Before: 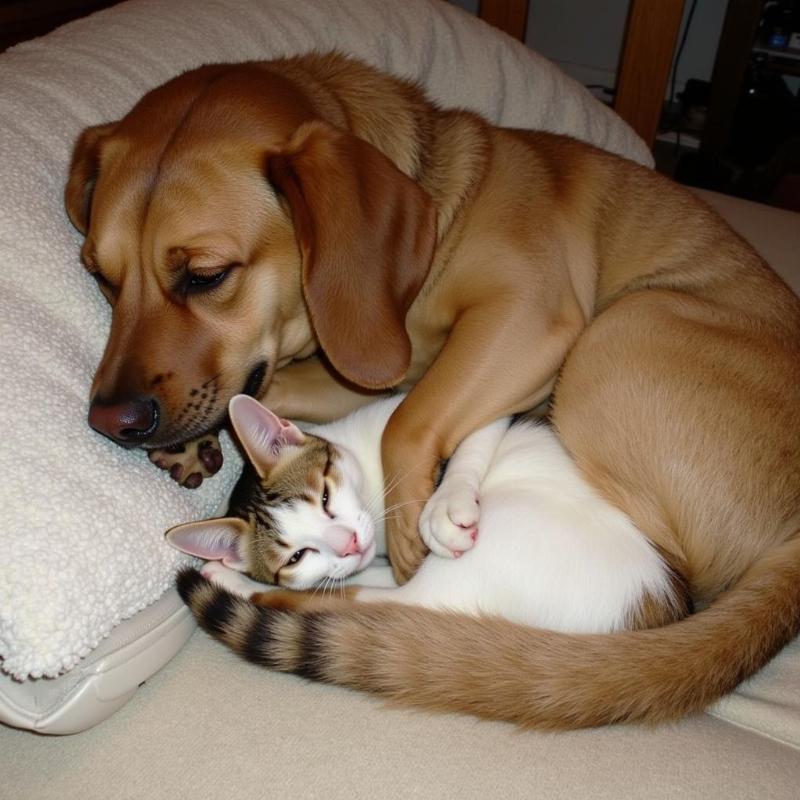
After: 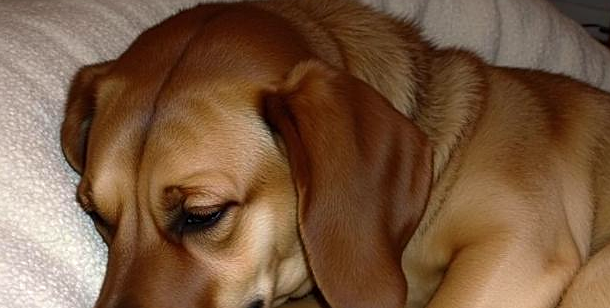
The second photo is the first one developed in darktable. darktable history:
crop: left 0.523%, top 7.642%, right 23.199%, bottom 53.767%
sharpen: on, module defaults
tone equalizer: -8 EV 0.001 EV, -7 EV -0.002 EV, -6 EV 0.002 EV, -5 EV -0.047 EV, -4 EV -0.1 EV, -3 EV -0.184 EV, -2 EV 0.26 EV, -1 EV 0.708 EV, +0 EV 0.485 EV
